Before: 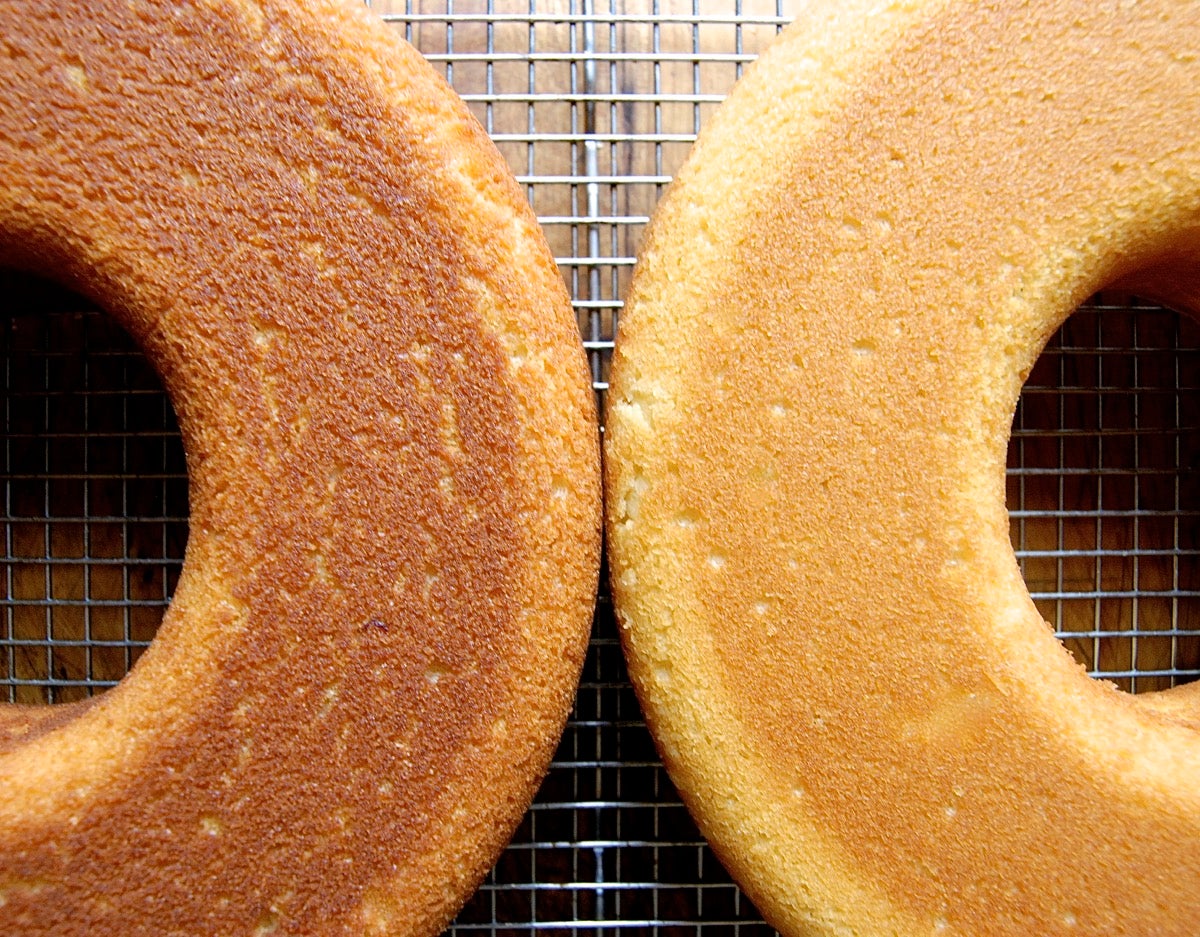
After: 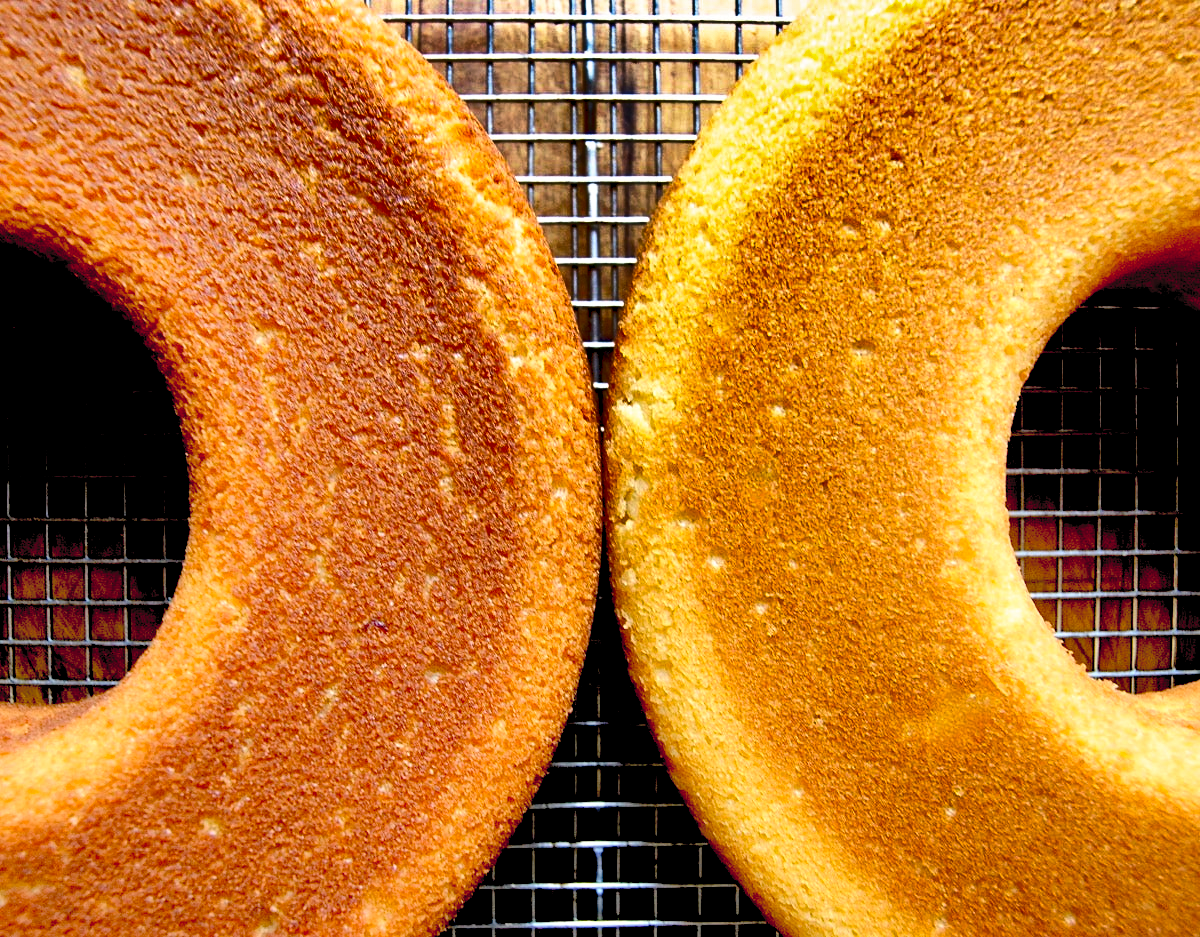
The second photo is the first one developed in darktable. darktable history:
contrast brightness saturation: contrast 0.1, brightness 0.293, saturation 0.137
base curve: curves: ch0 [(0.017, 0) (0.425, 0.441) (0.844, 0.933) (1, 1)], preserve colors none
shadows and highlights: shadows 20.88, highlights -81.78, soften with gaussian
exposure: black level correction 0.011, compensate exposure bias true, compensate highlight preservation false
